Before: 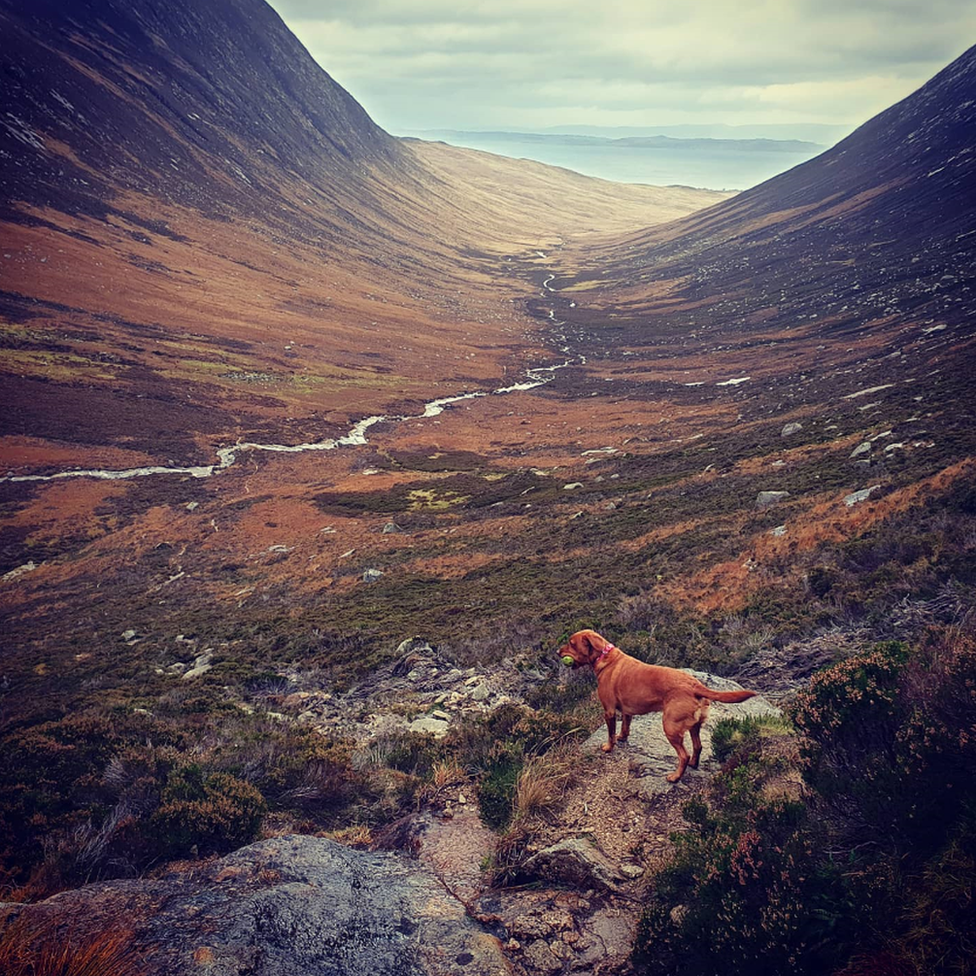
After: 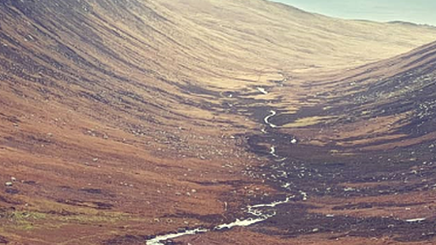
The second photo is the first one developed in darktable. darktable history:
crop: left 28.64%, top 16.832%, right 26.637%, bottom 58.055%
tone equalizer: -8 EV -0.528 EV, -7 EV -0.319 EV, -6 EV -0.083 EV, -5 EV 0.413 EV, -4 EV 0.985 EV, -3 EV 0.791 EV, -2 EV -0.01 EV, -1 EV 0.14 EV, +0 EV -0.012 EV, smoothing 1
